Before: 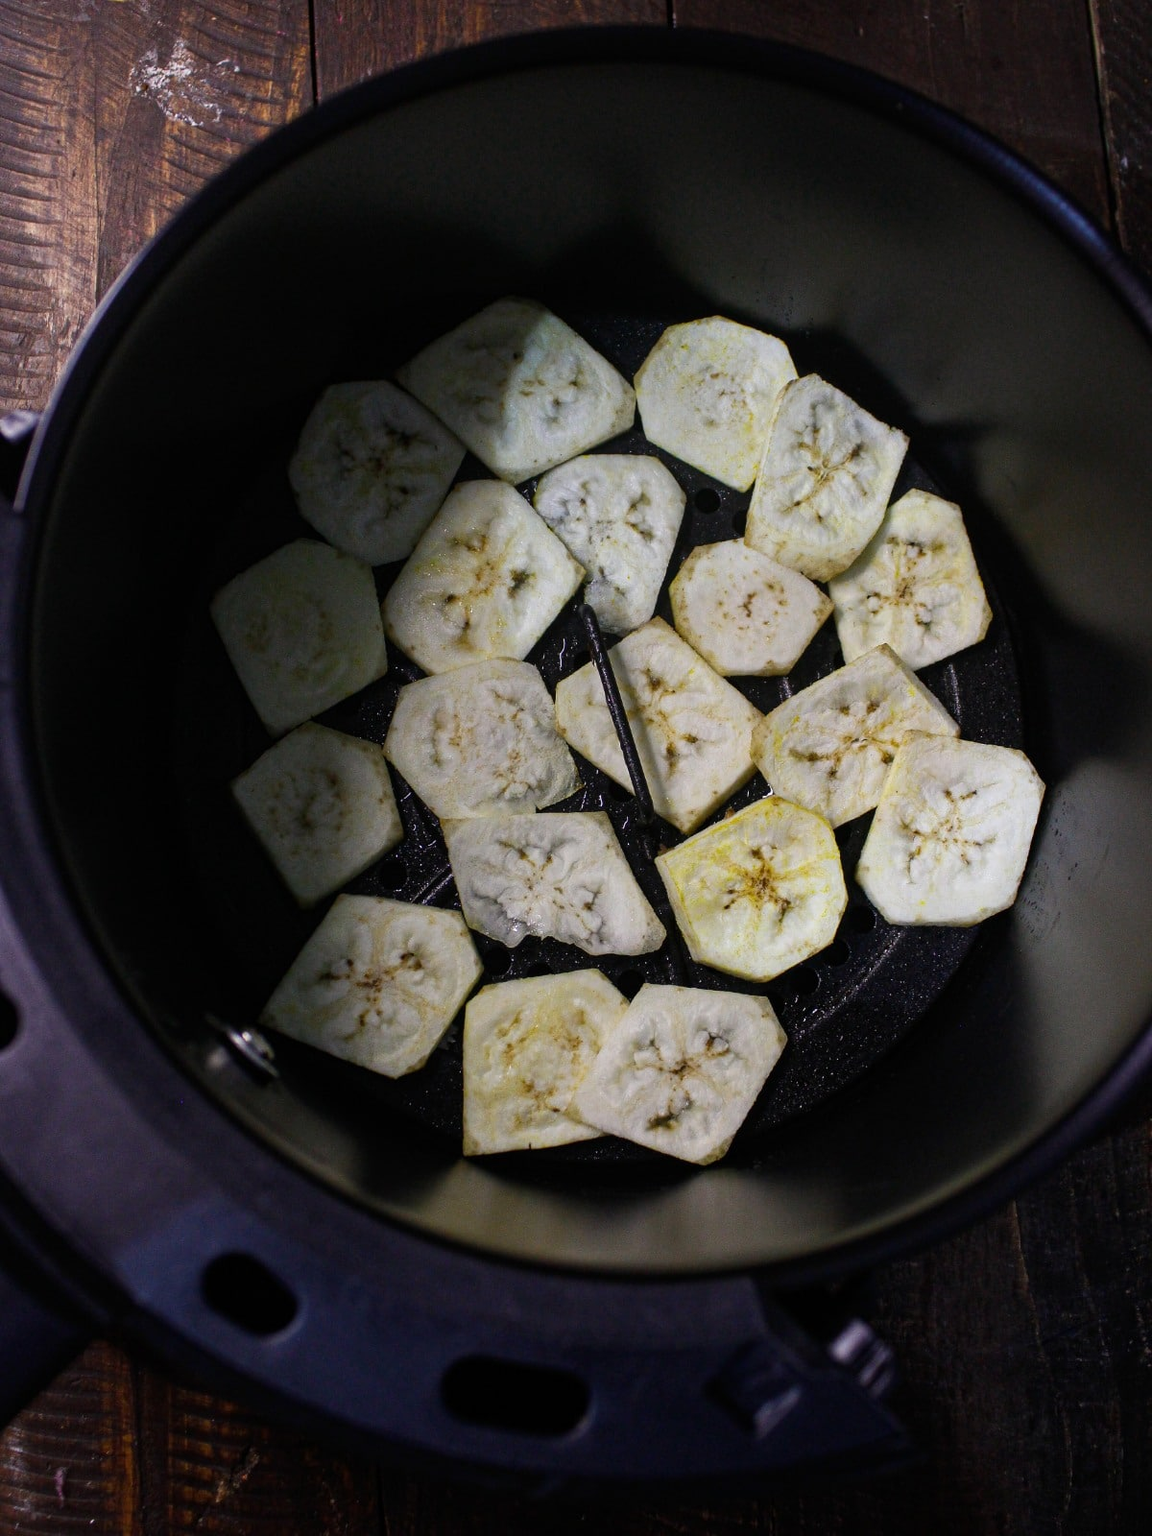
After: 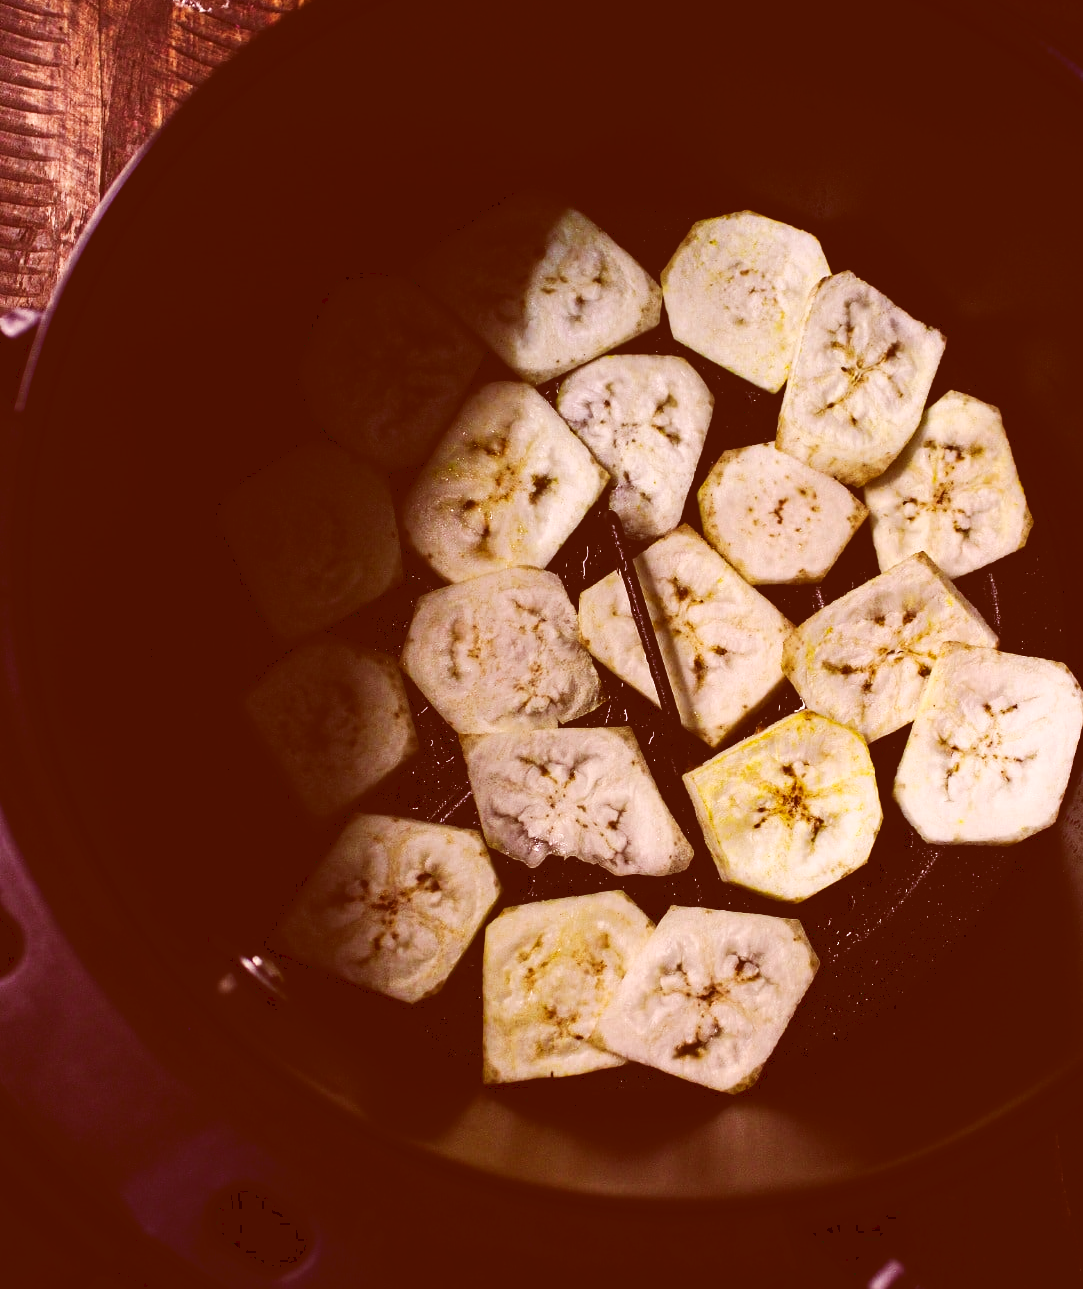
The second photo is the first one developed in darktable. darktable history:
crop: top 7.49%, right 9.717%, bottom 11.943%
color correction: highlights a* 9.03, highlights b* 8.71, shadows a* 40, shadows b* 40, saturation 0.8
tone curve: curves: ch0 [(0, 0) (0.003, 0.156) (0.011, 0.156) (0.025, 0.161) (0.044, 0.161) (0.069, 0.161) (0.1, 0.166) (0.136, 0.168) (0.177, 0.179) (0.224, 0.202) (0.277, 0.241) (0.335, 0.296) (0.399, 0.378) (0.468, 0.484) (0.543, 0.604) (0.623, 0.728) (0.709, 0.822) (0.801, 0.918) (0.898, 0.98) (1, 1)], preserve colors none
